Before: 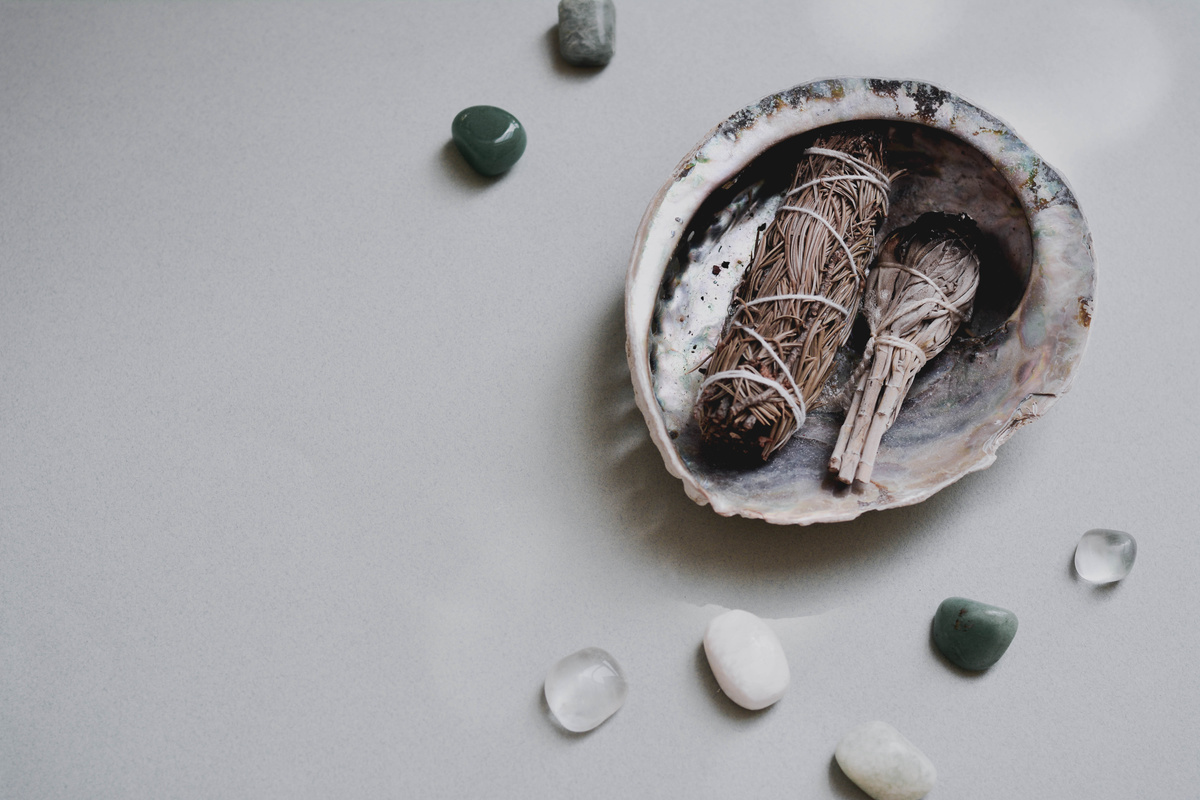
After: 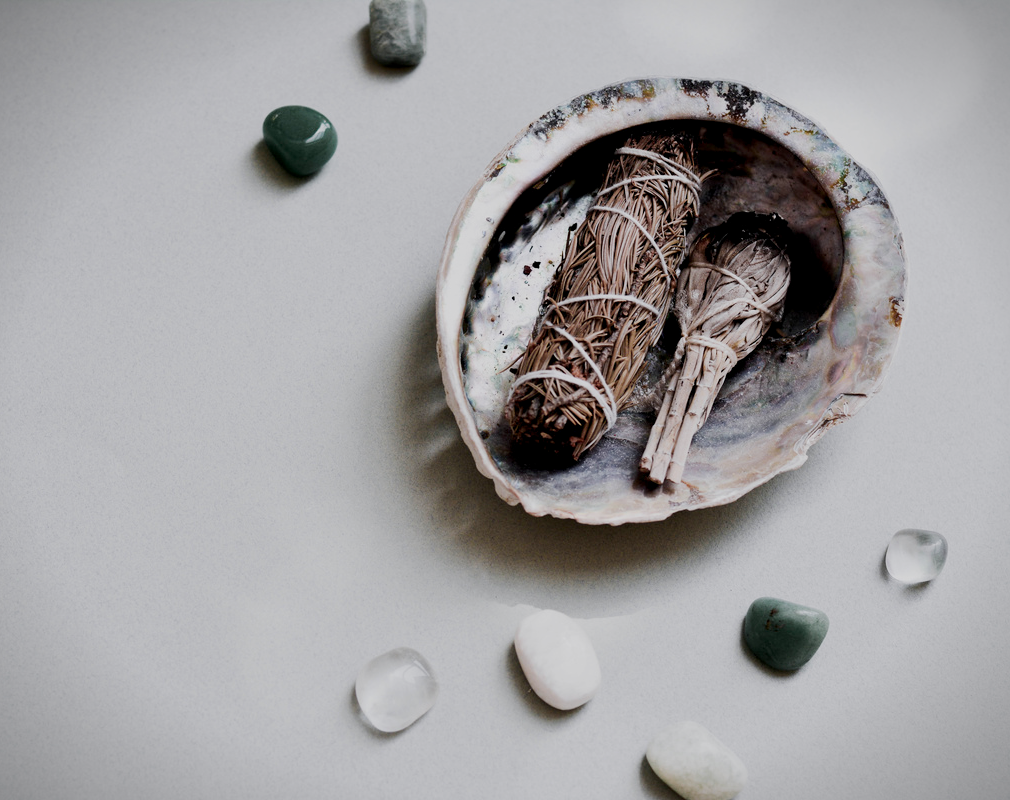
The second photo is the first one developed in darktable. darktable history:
tone curve: curves: ch0 [(0, 0) (0.091, 0.066) (0.184, 0.16) (0.491, 0.519) (0.748, 0.765) (1, 0.919)]; ch1 [(0, 0) (0.179, 0.173) (0.322, 0.32) (0.424, 0.424) (0.502, 0.5) (0.56, 0.575) (0.631, 0.675) (0.777, 0.806) (1, 1)]; ch2 [(0, 0) (0.434, 0.447) (0.497, 0.498) (0.539, 0.566) (0.676, 0.691) (1, 1)], preserve colors none
exposure: black level correction 0.009, exposure 0.015 EV, compensate highlight preservation false
vignetting: fall-off start 97.17%, width/height ratio 1.186
crop: left 15.826%
